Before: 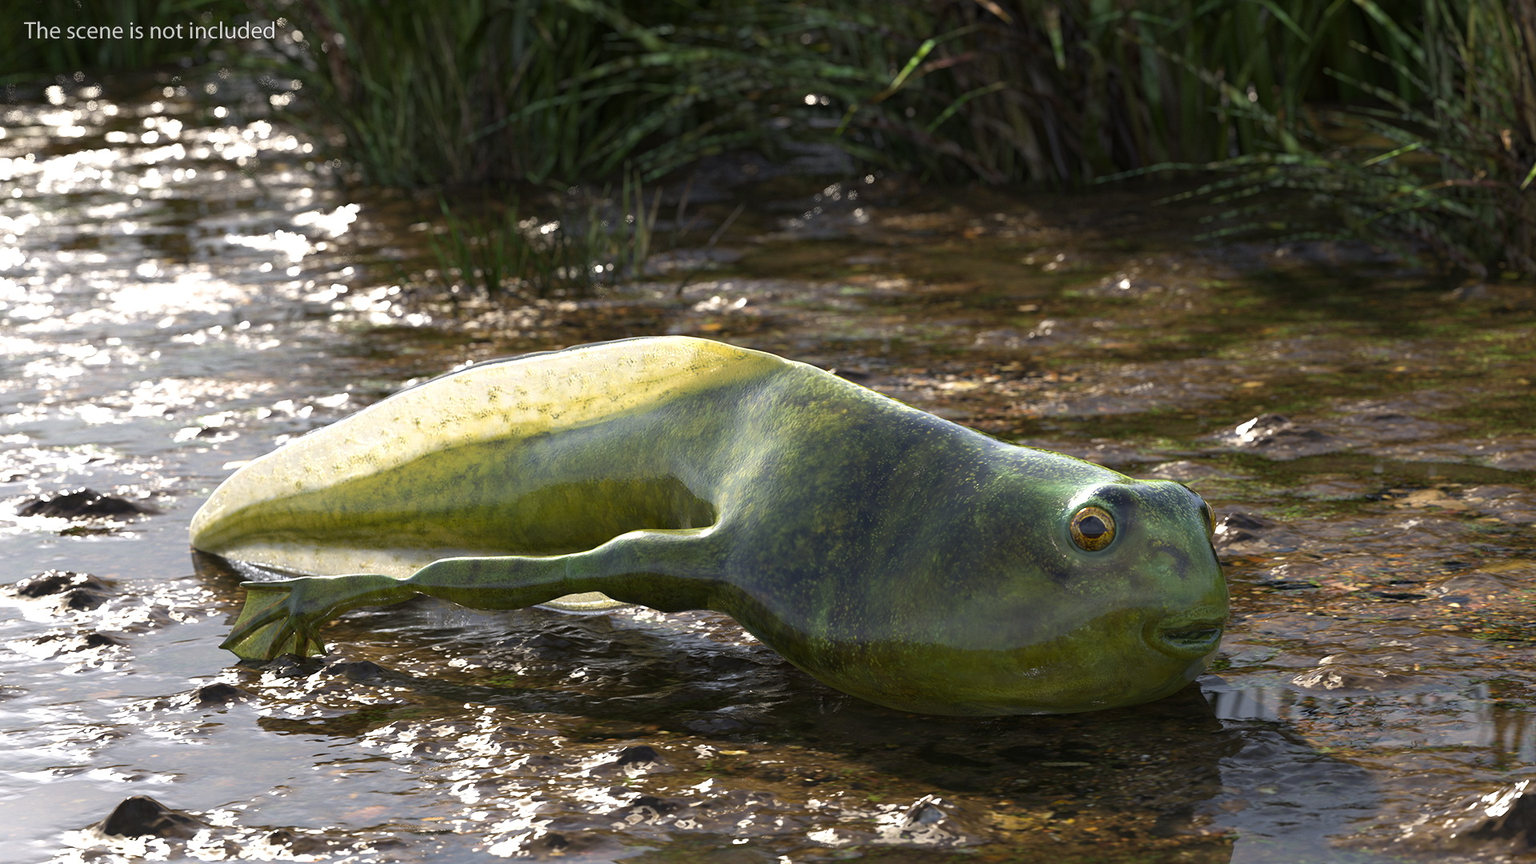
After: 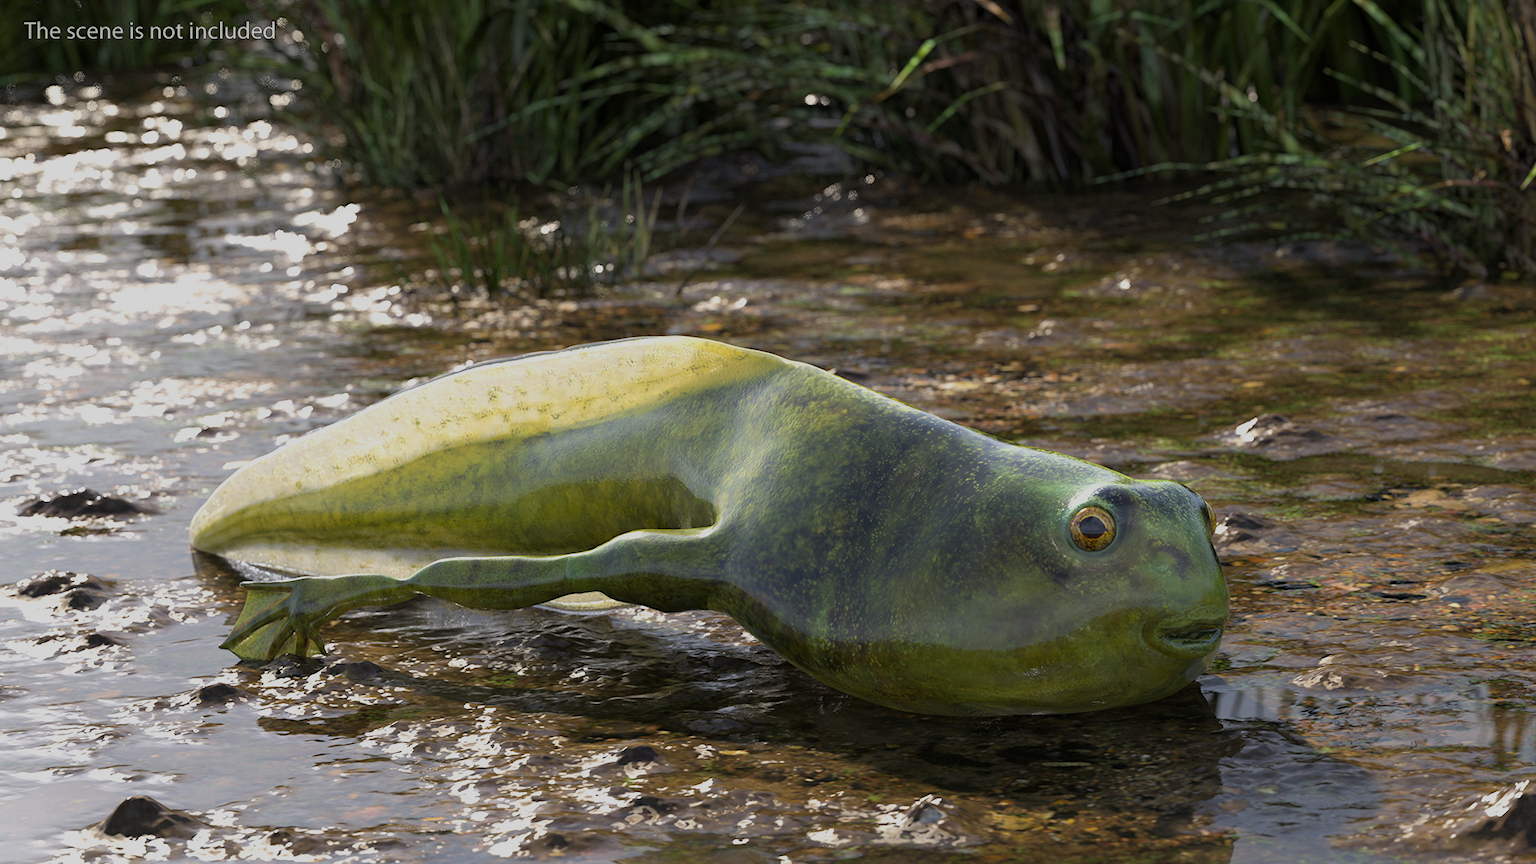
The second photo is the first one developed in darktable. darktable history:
filmic rgb: middle gray luminance 18.42%, black relative exposure -10.5 EV, white relative exposure 3.4 EV, threshold 6 EV, target black luminance 0%, hardness 6.03, latitude 99%, contrast 0.847, shadows ↔ highlights balance 0.505%, add noise in highlights 0, preserve chrominance max RGB, color science v3 (2019), use custom middle-gray values true, iterations of high-quality reconstruction 0, contrast in highlights soft, enable highlight reconstruction true
